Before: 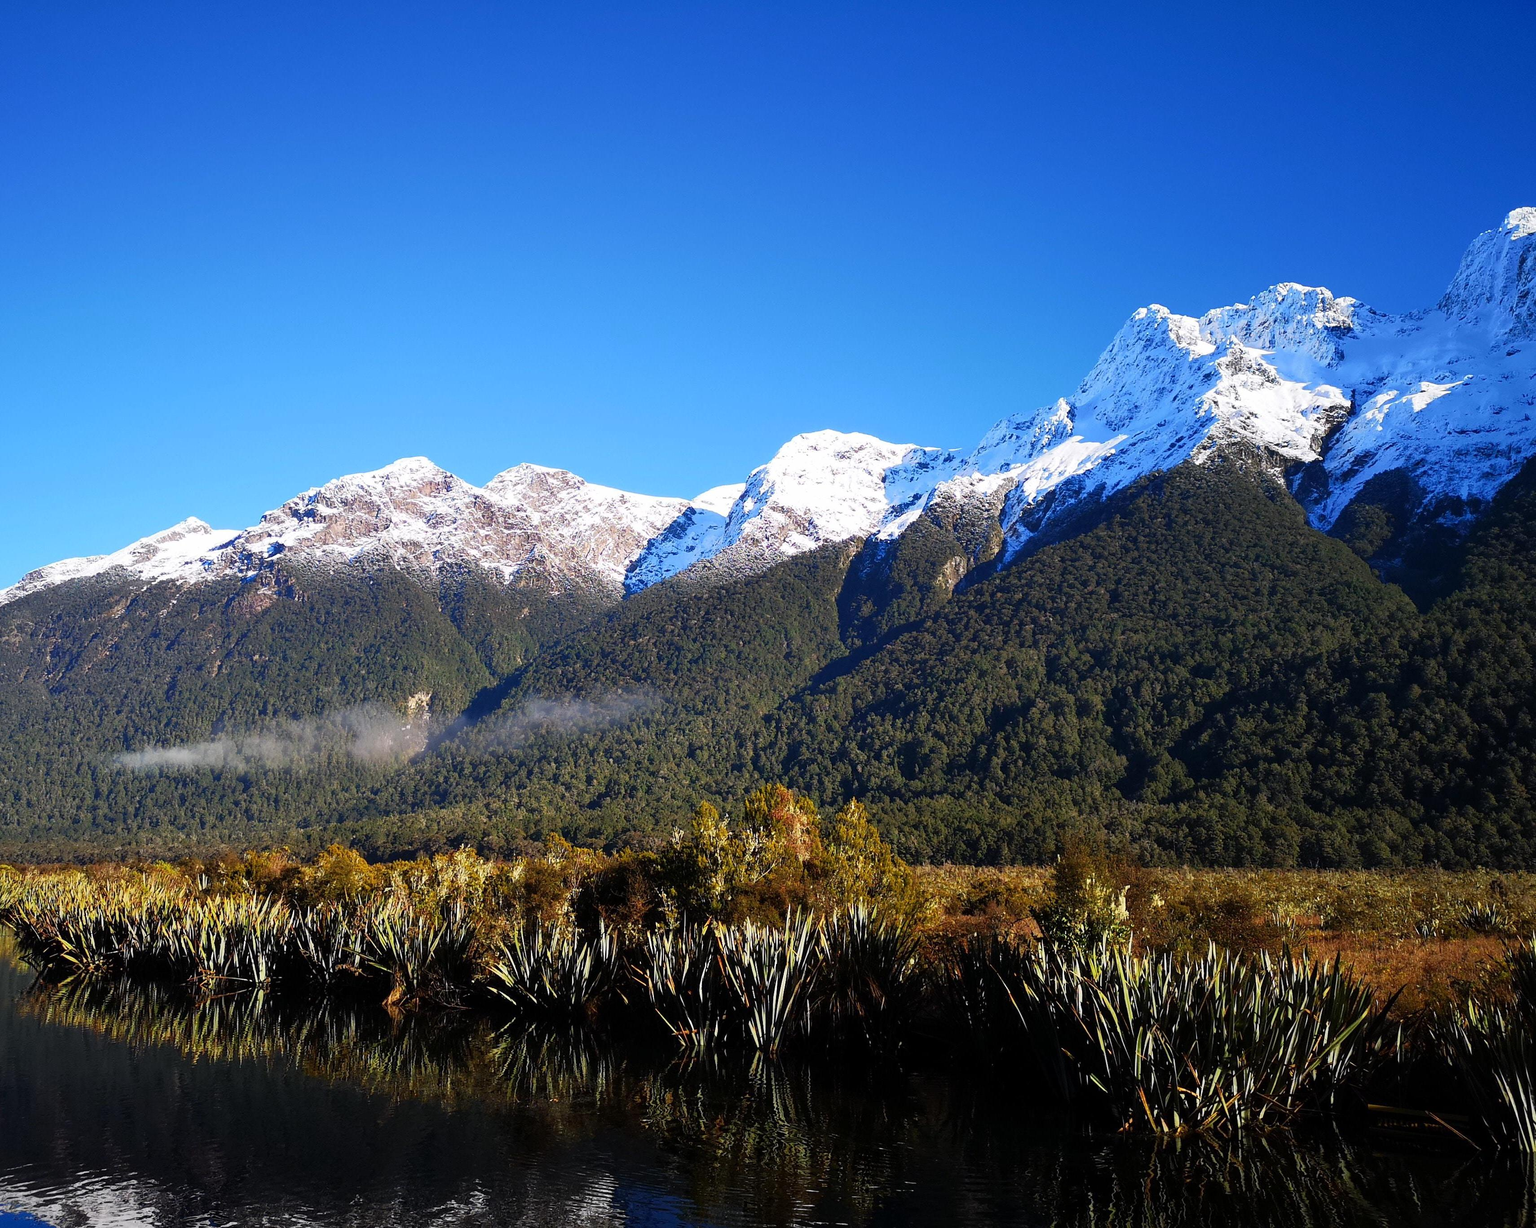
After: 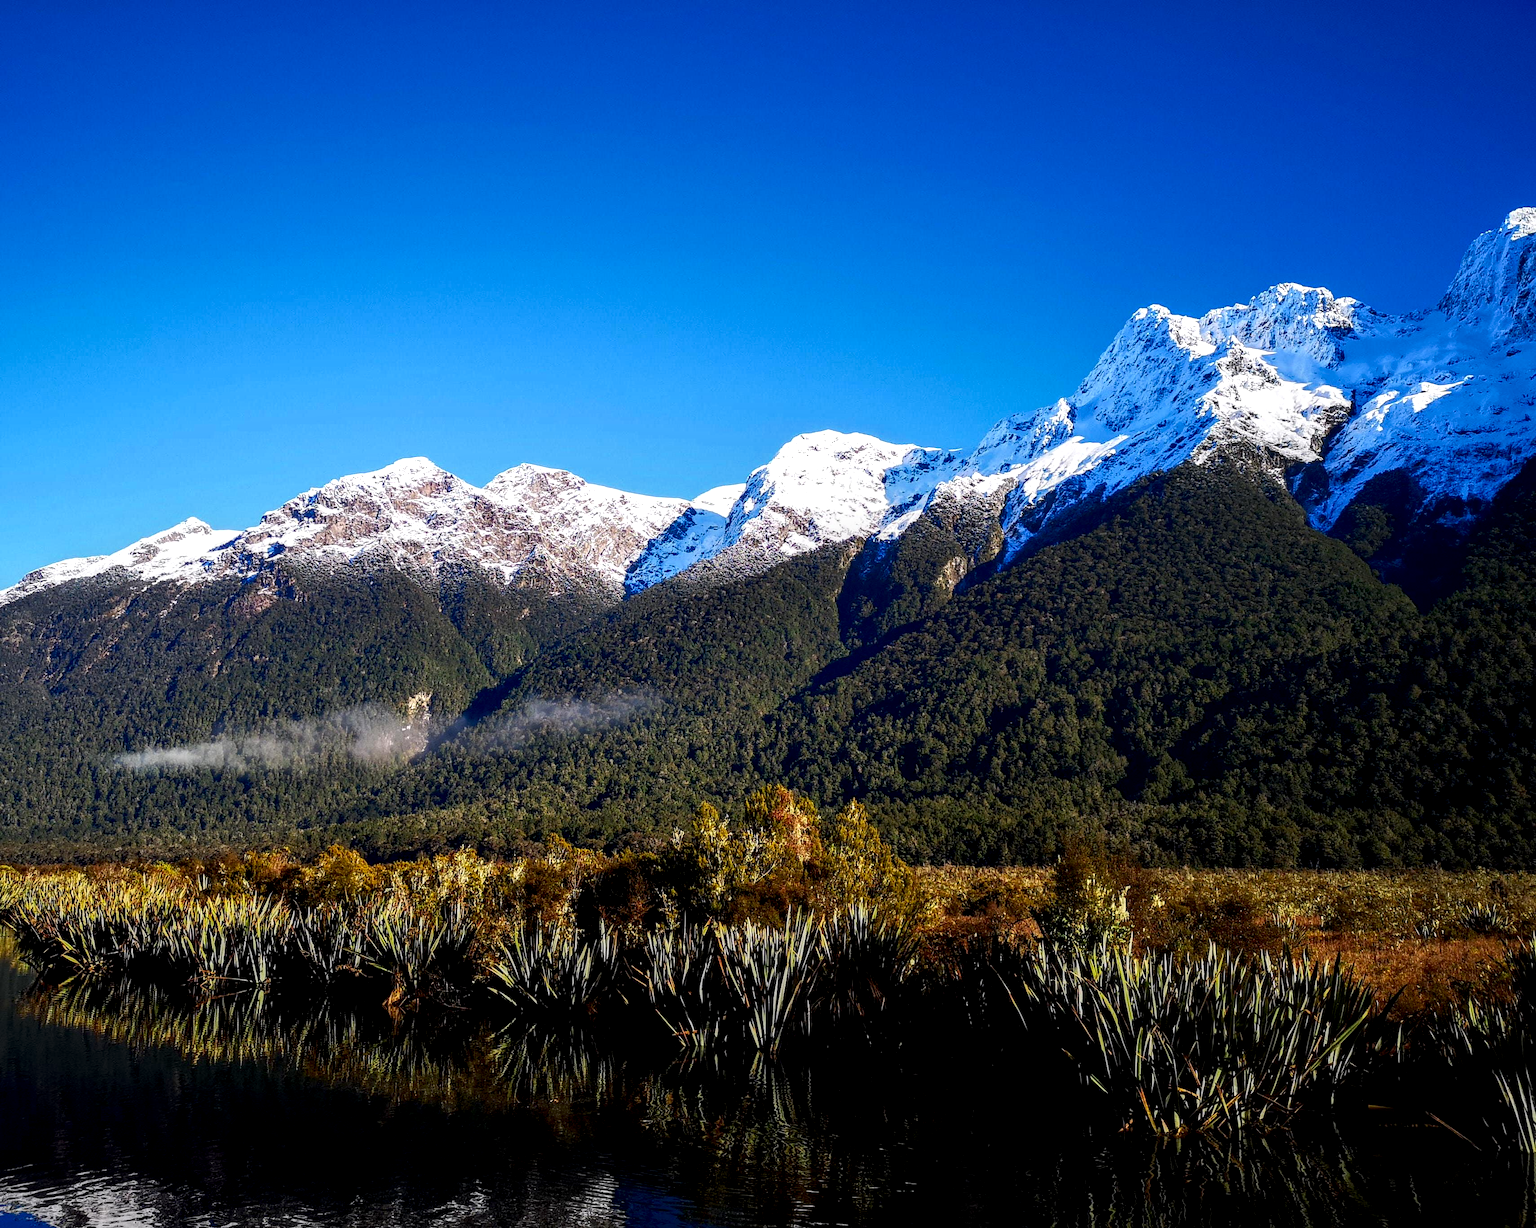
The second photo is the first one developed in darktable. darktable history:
local contrast: highlights 20%, detail 150%
contrast brightness saturation: contrast 0.07, brightness -0.14, saturation 0.11
